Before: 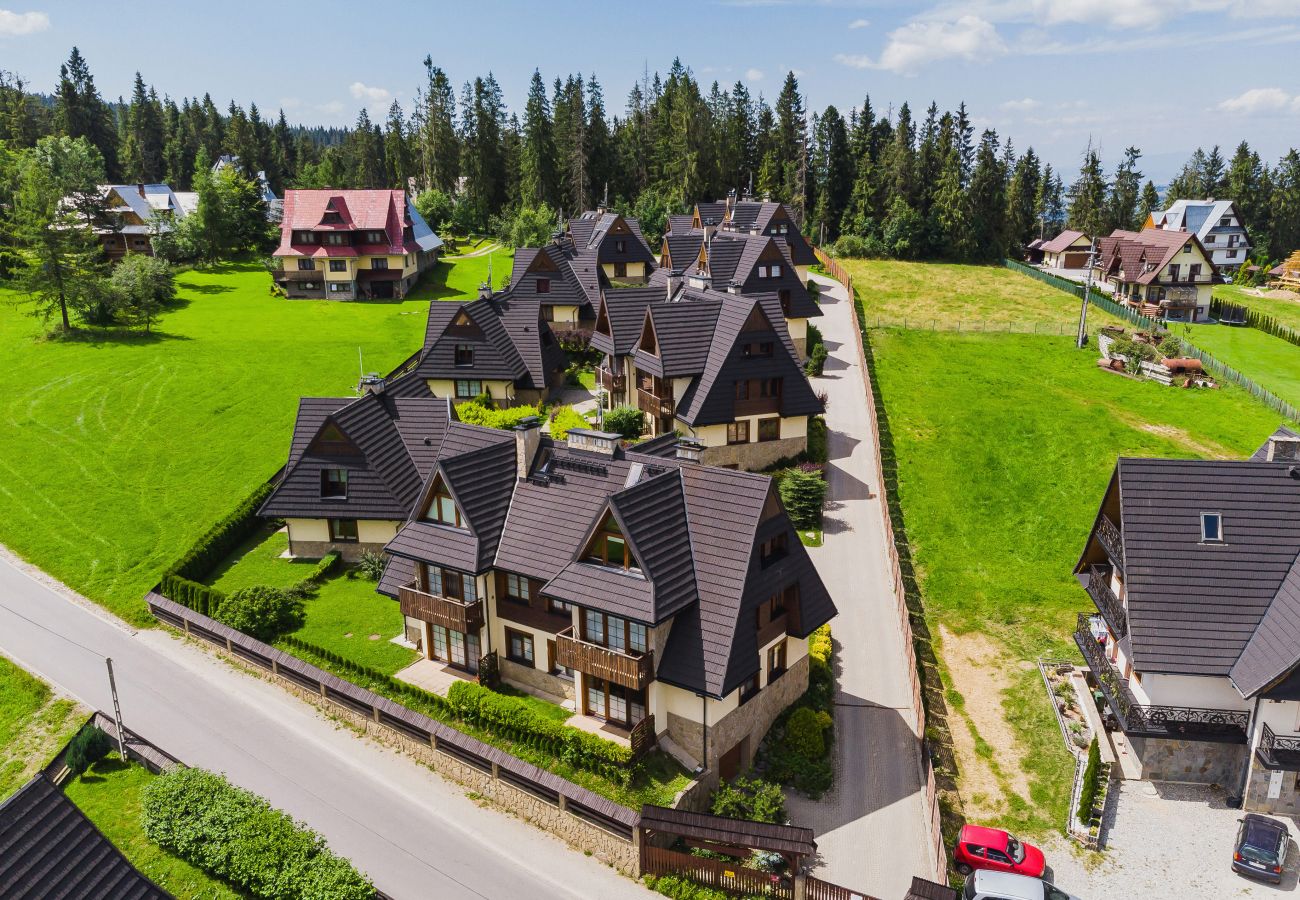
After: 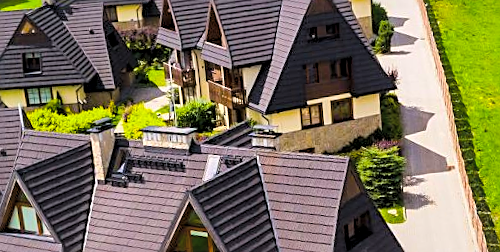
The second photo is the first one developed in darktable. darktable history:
levels: levels [0.073, 0.497, 0.972]
rotate and perspective: rotation -5°, crop left 0.05, crop right 0.952, crop top 0.11, crop bottom 0.89
local contrast: mode bilateral grid, contrast 25, coarseness 60, detail 151%, midtone range 0.2
contrast brightness saturation: brightness 0.15
sharpen: on, module defaults
color balance rgb: linear chroma grading › global chroma 15%, perceptual saturation grading › global saturation 30%
white balance: red 1, blue 1
crop: left 31.751%, top 32.172%, right 27.8%, bottom 35.83%
